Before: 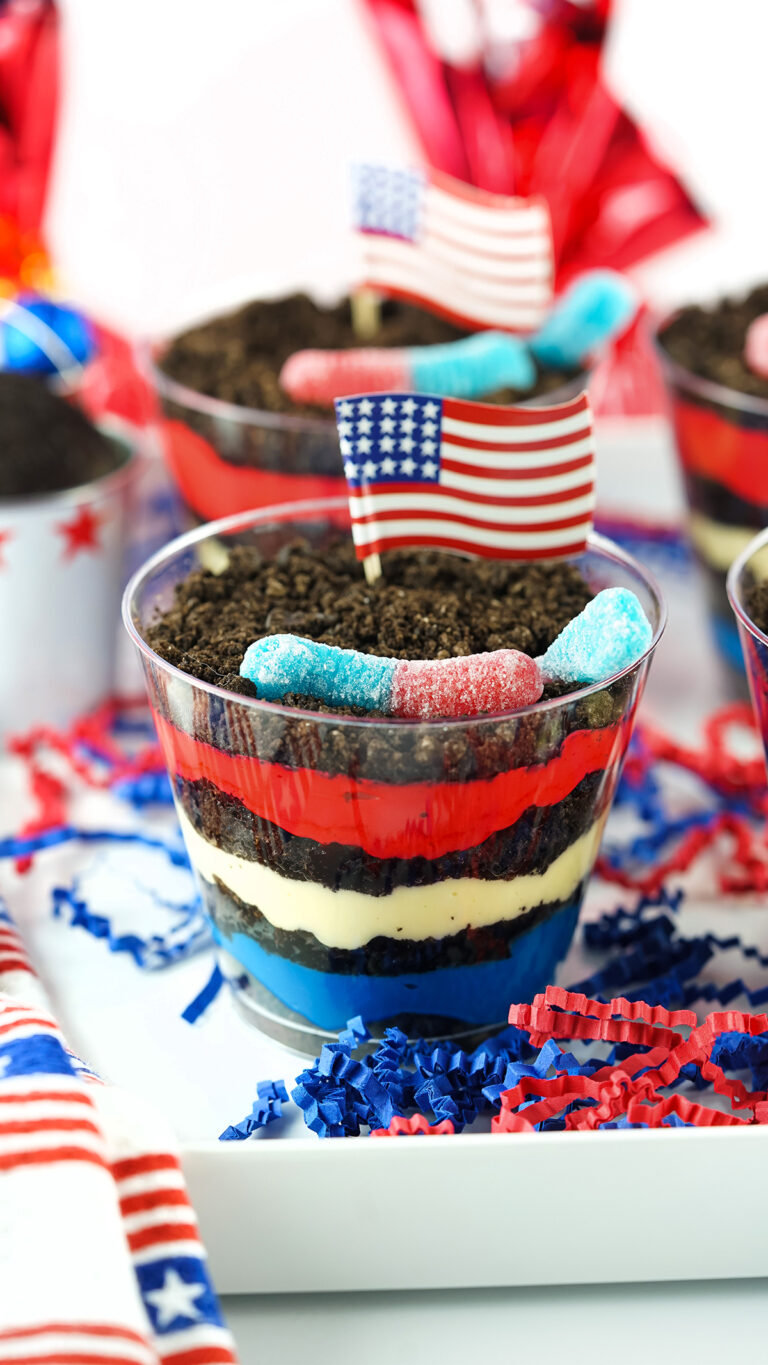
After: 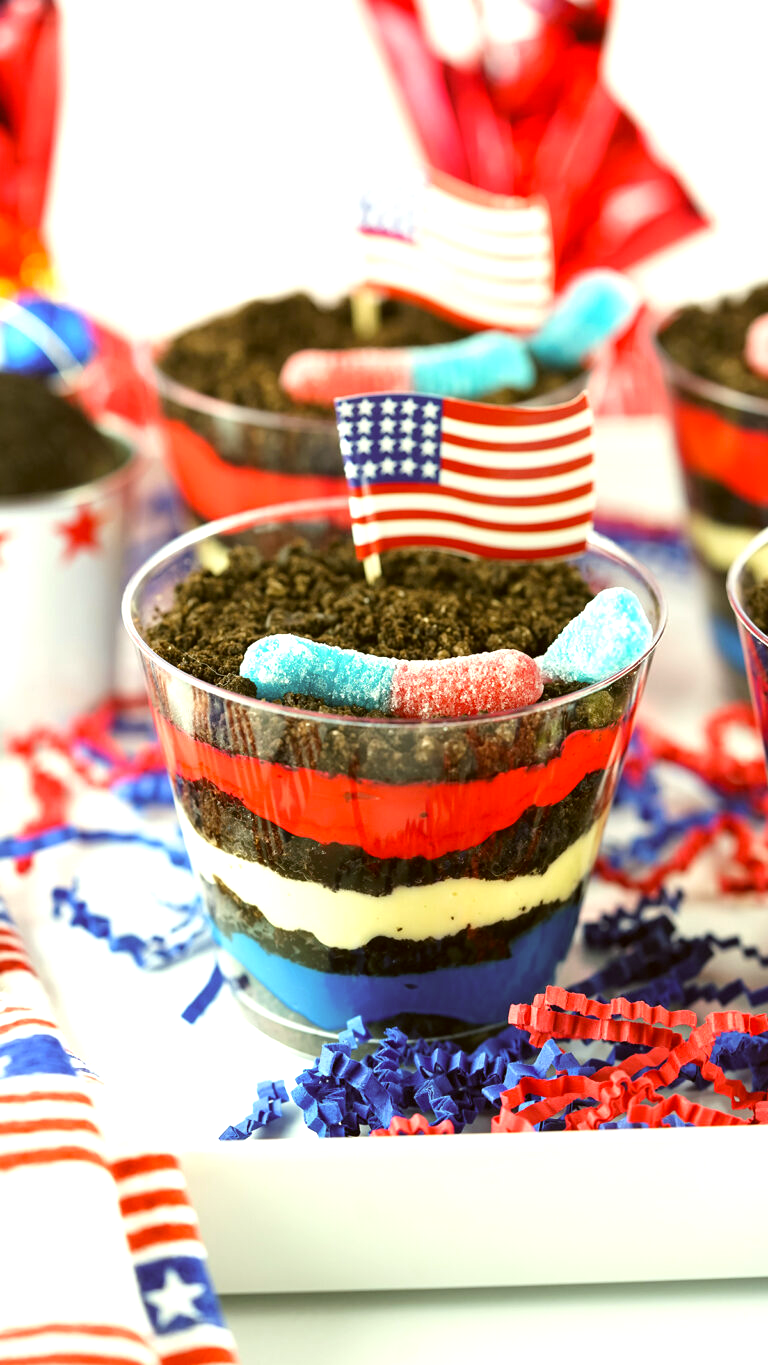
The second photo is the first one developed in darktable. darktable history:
exposure: exposure 0.559 EV, compensate highlight preservation false
color correction: highlights a* -1.36, highlights b* 10.59, shadows a* 0.922, shadows b* 18.82
